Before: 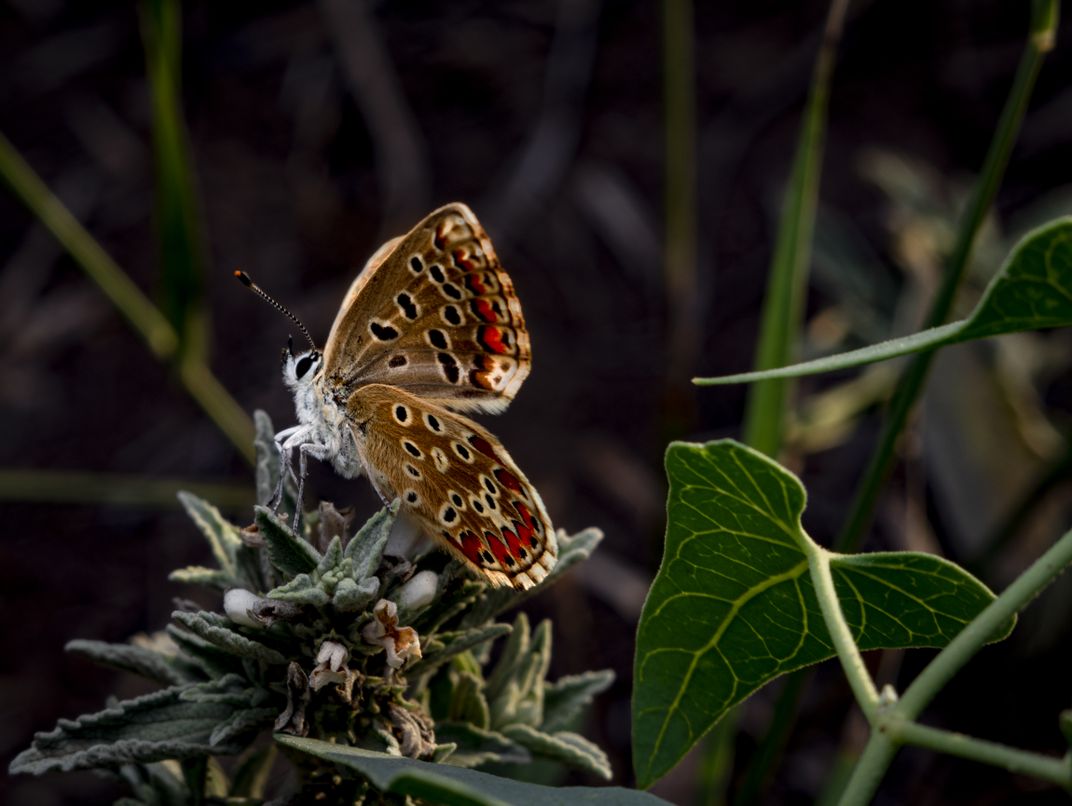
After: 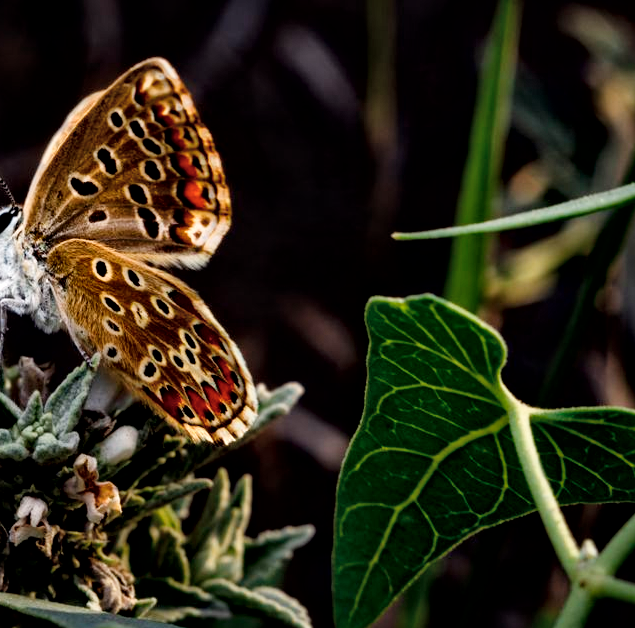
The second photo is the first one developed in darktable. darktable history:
color correction: highlights b* -0.027, saturation 0.789
color balance rgb: power › hue 314.55°, linear chroma grading › global chroma 19.855%, perceptual saturation grading › global saturation 0.063%, global vibrance 11.387%, contrast 4.827%
crop and rotate: left 28.12%, top 18.059%, right 12.637%, bottom 3.929%
local contrast: mode bilateral grid, contrast 20, coarseness 18, detail 163%, midtone range 0.2
tone curve: curves: ch0 [(0, 0) (0.004, 0.001) (0.133, 0.112) (0.325, 0.362) (0.832, 0.893) (1, 1)], preserve colors none
